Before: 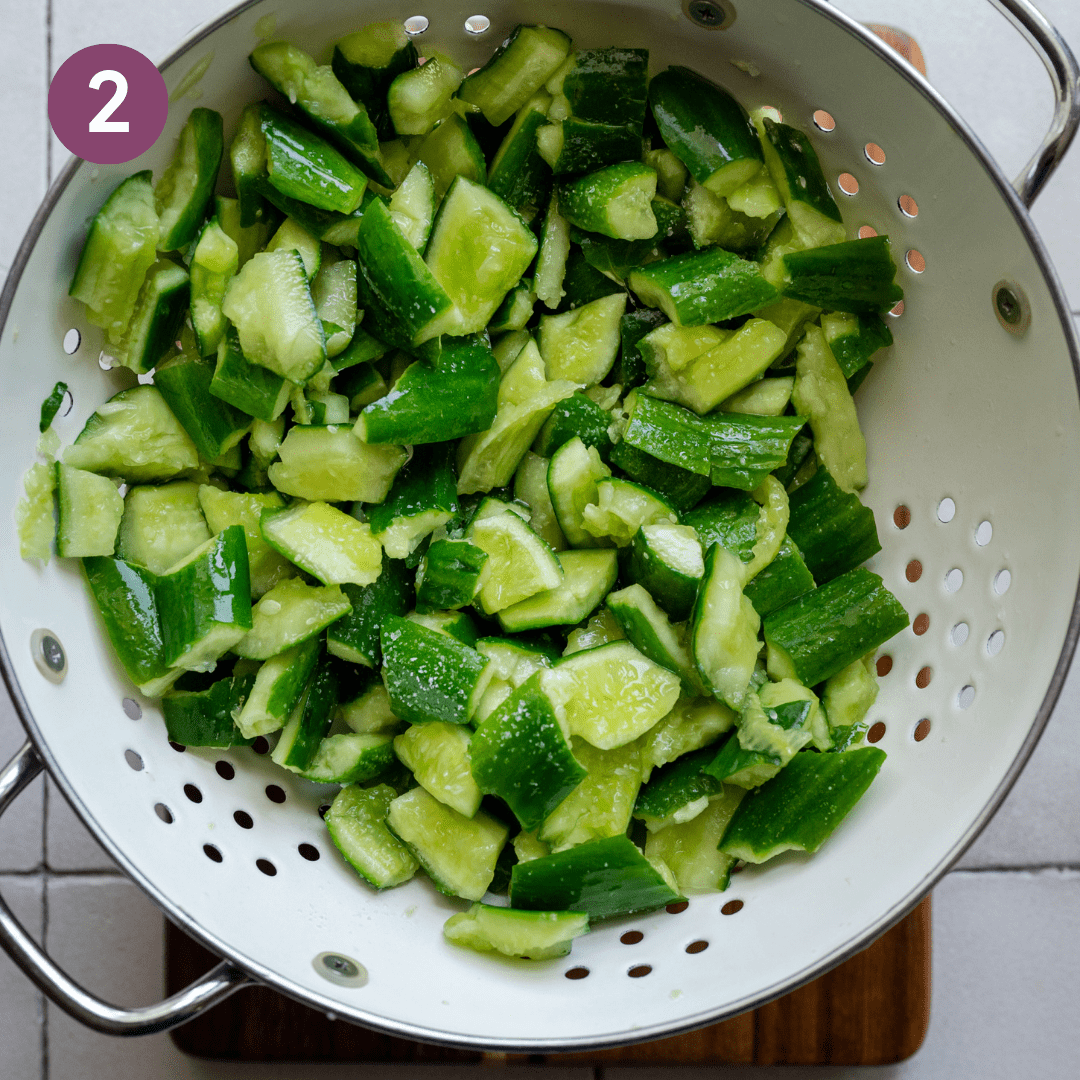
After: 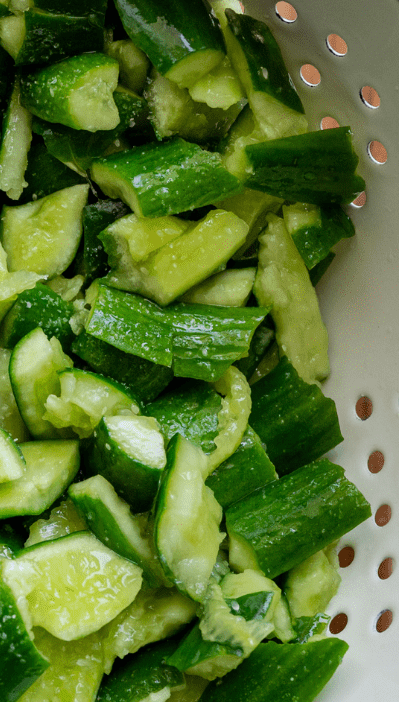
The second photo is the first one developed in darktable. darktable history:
crop and rotate: left 49.89%, top 10.115%, right 13.125%, bottom 24.825%
